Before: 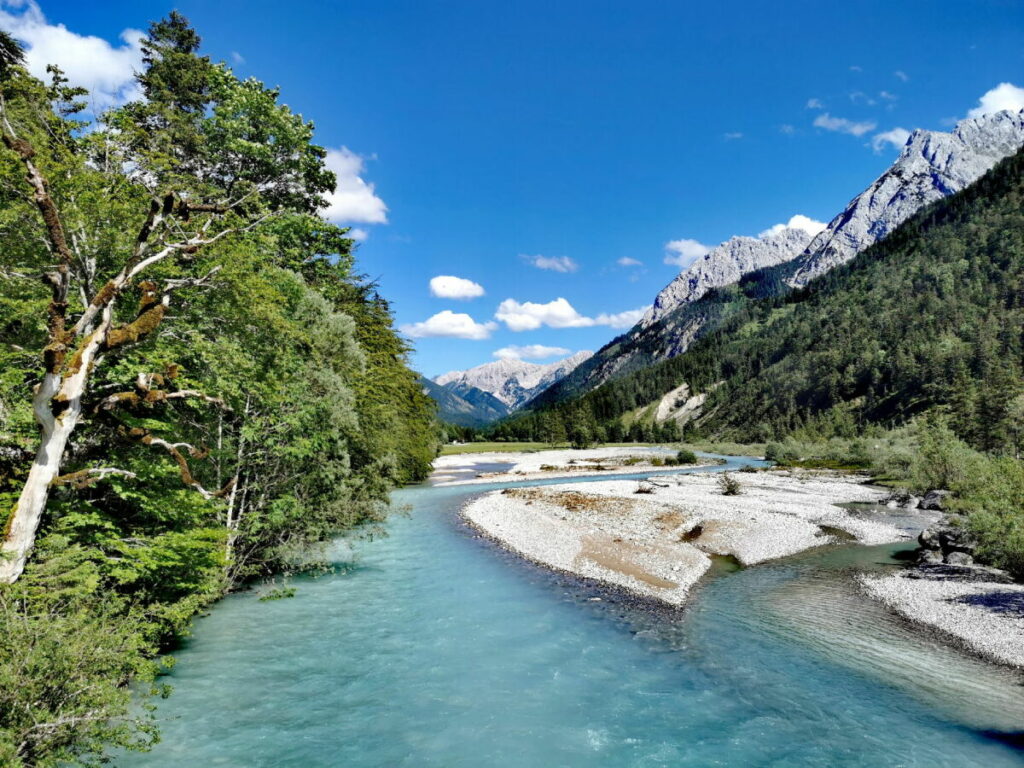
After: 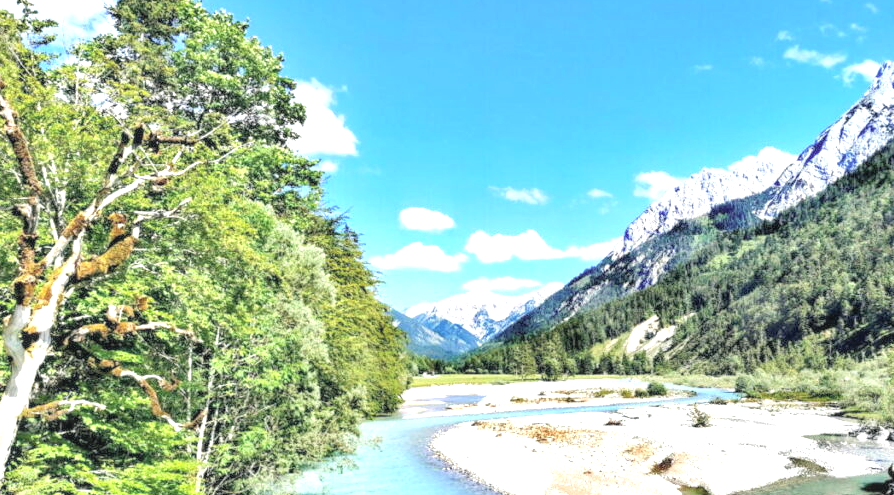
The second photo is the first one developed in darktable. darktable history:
color balance: mode lift, gamma, gain (sRGB), lift [1, 1, 1.022, 1.026]
contrast brightness saturation: brightness 0.28
local contrast: on, module defaults
crop: left 3.015%, top 8.969%, right 9.647%, bottom 26.457%
exposure: exposure 1.15 EV, compensate highlight preservation false
